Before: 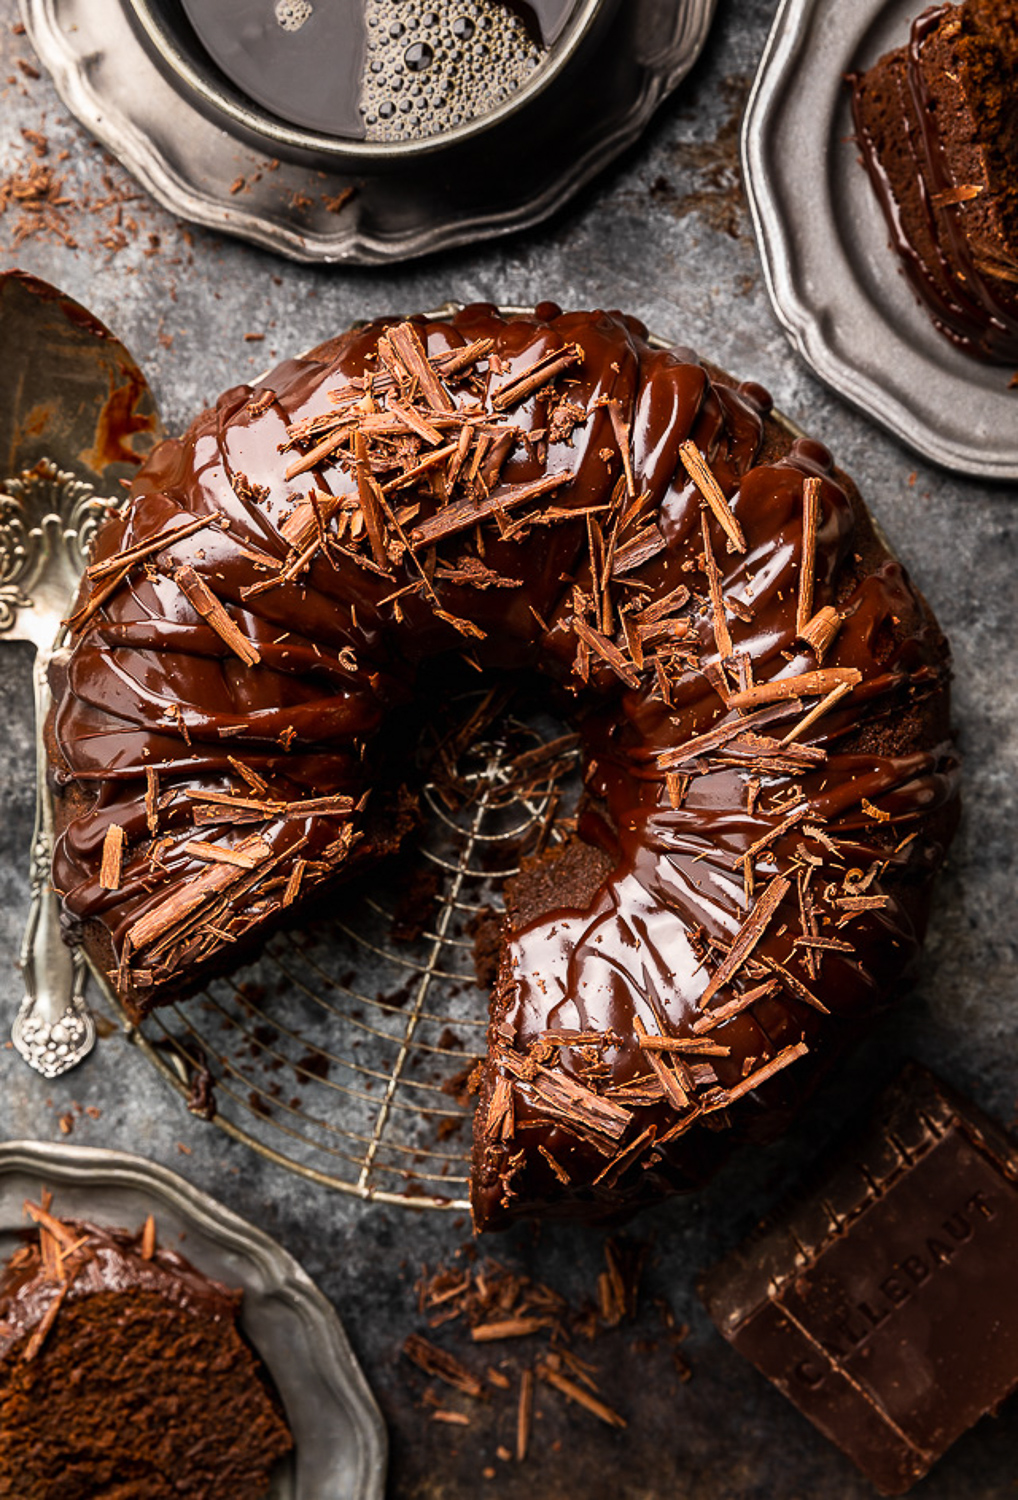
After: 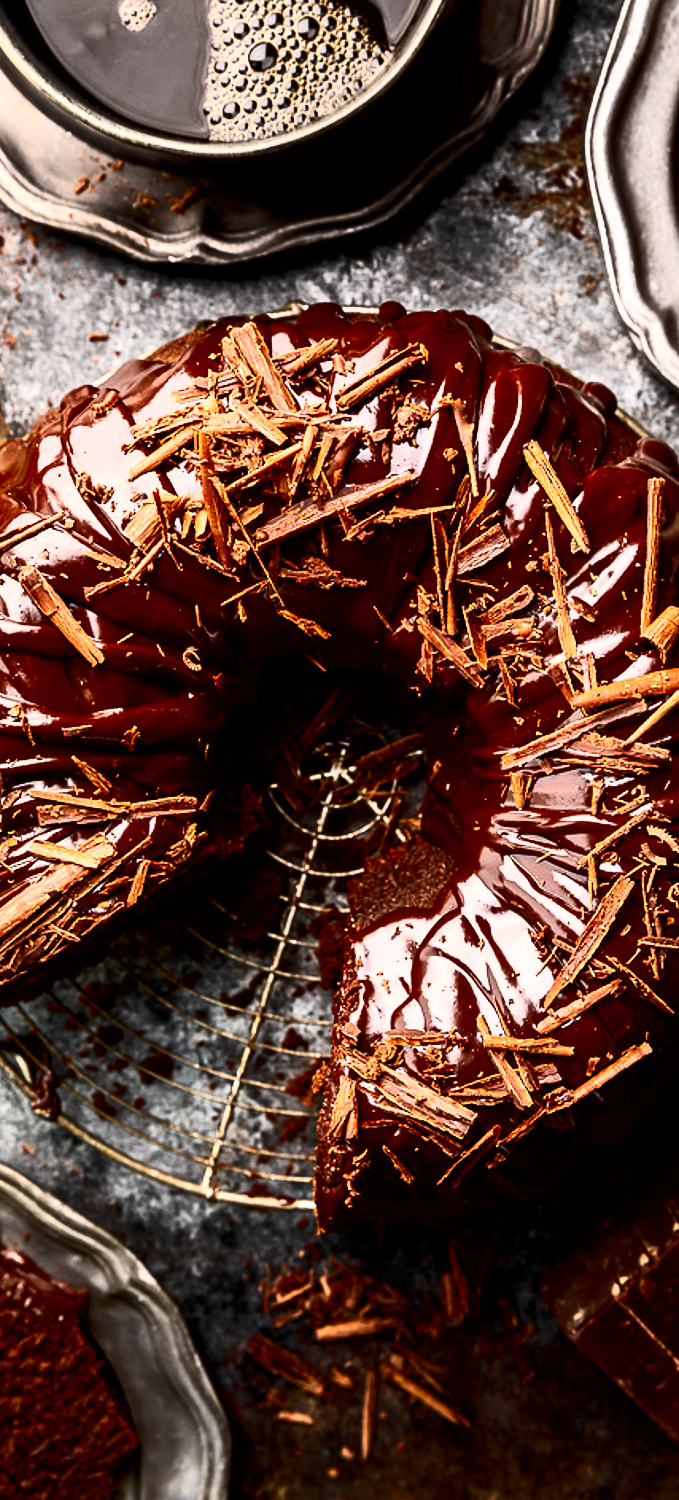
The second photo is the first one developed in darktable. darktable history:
crop: left 15.374%, right 17.83%
exposure: black level correction 0.007, exposure 0.157 EV, compensate exposure bias true, compensate highlight preservation false
contrast brightness saturation: contrast 0.411, brightness 0.113, saturation 0.205
